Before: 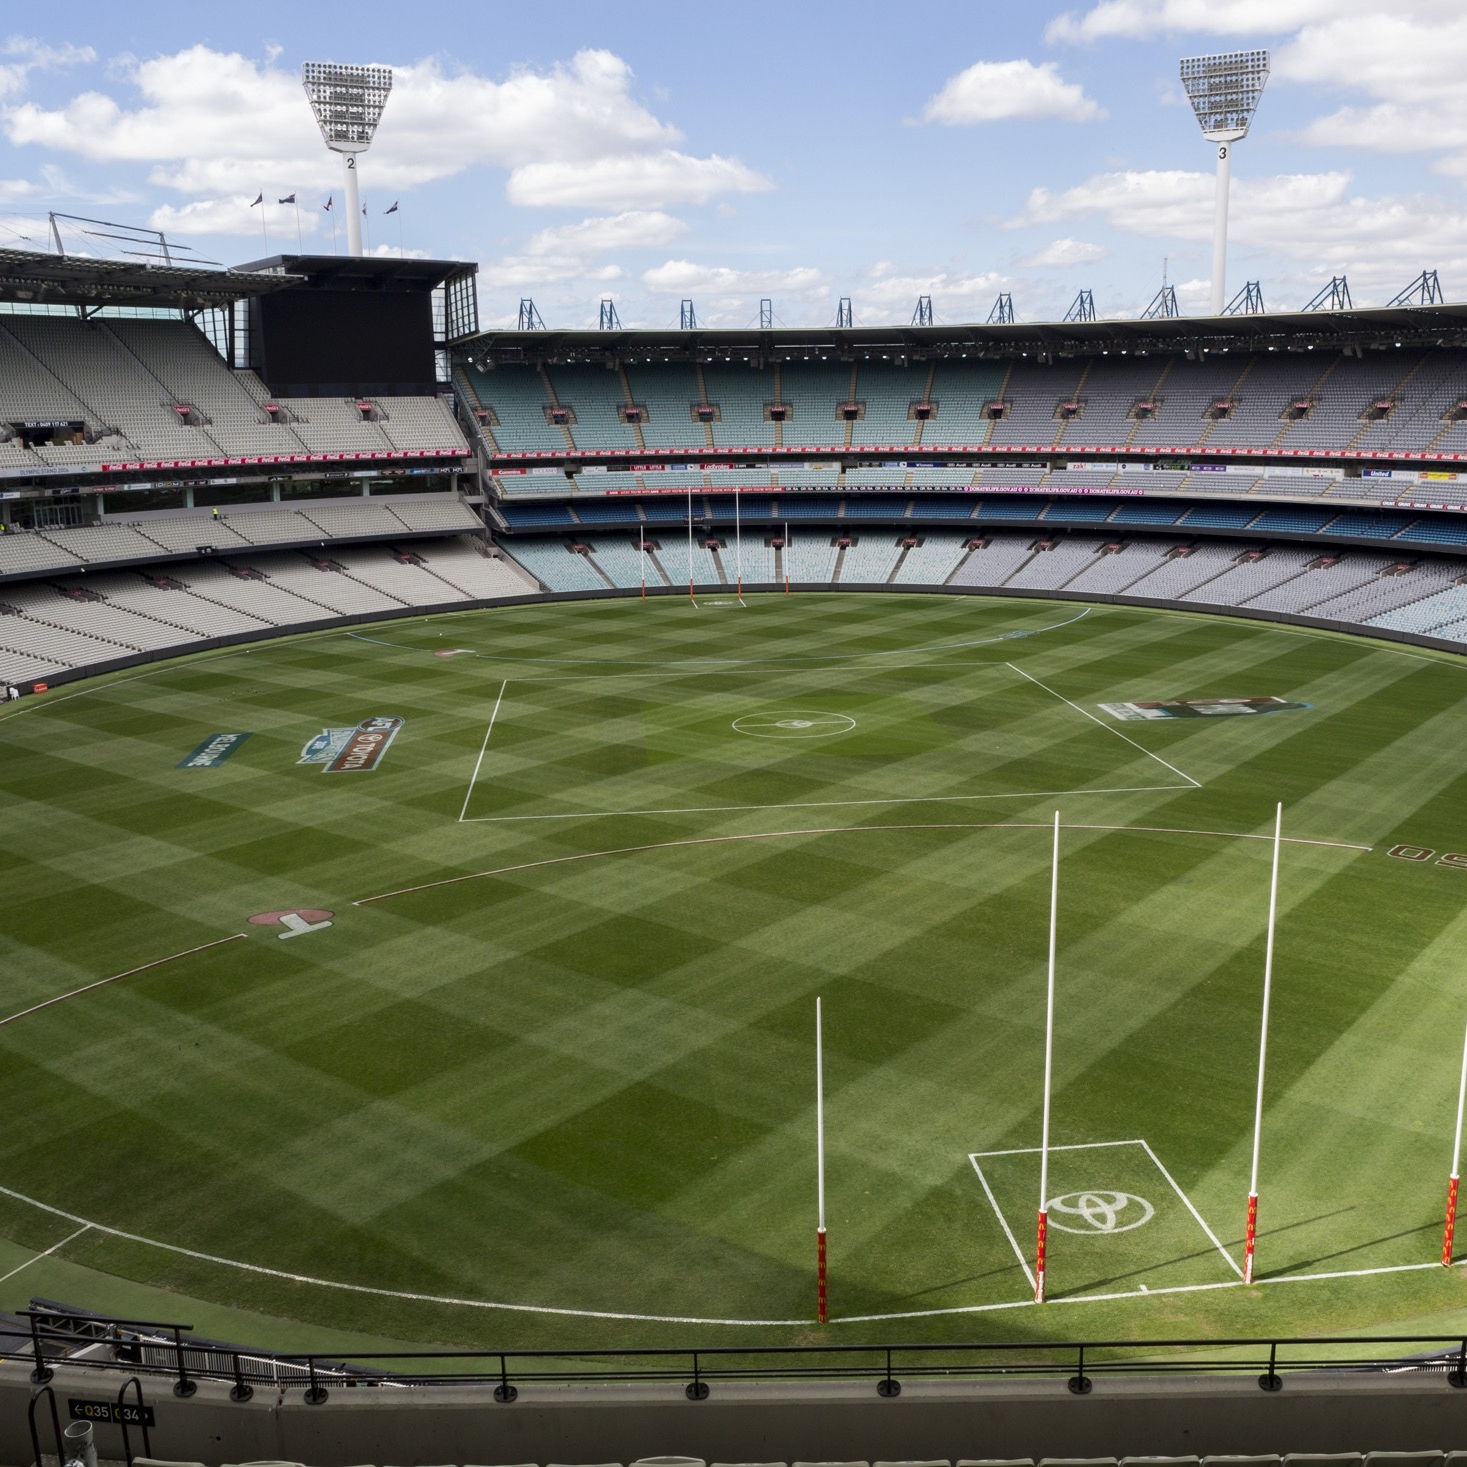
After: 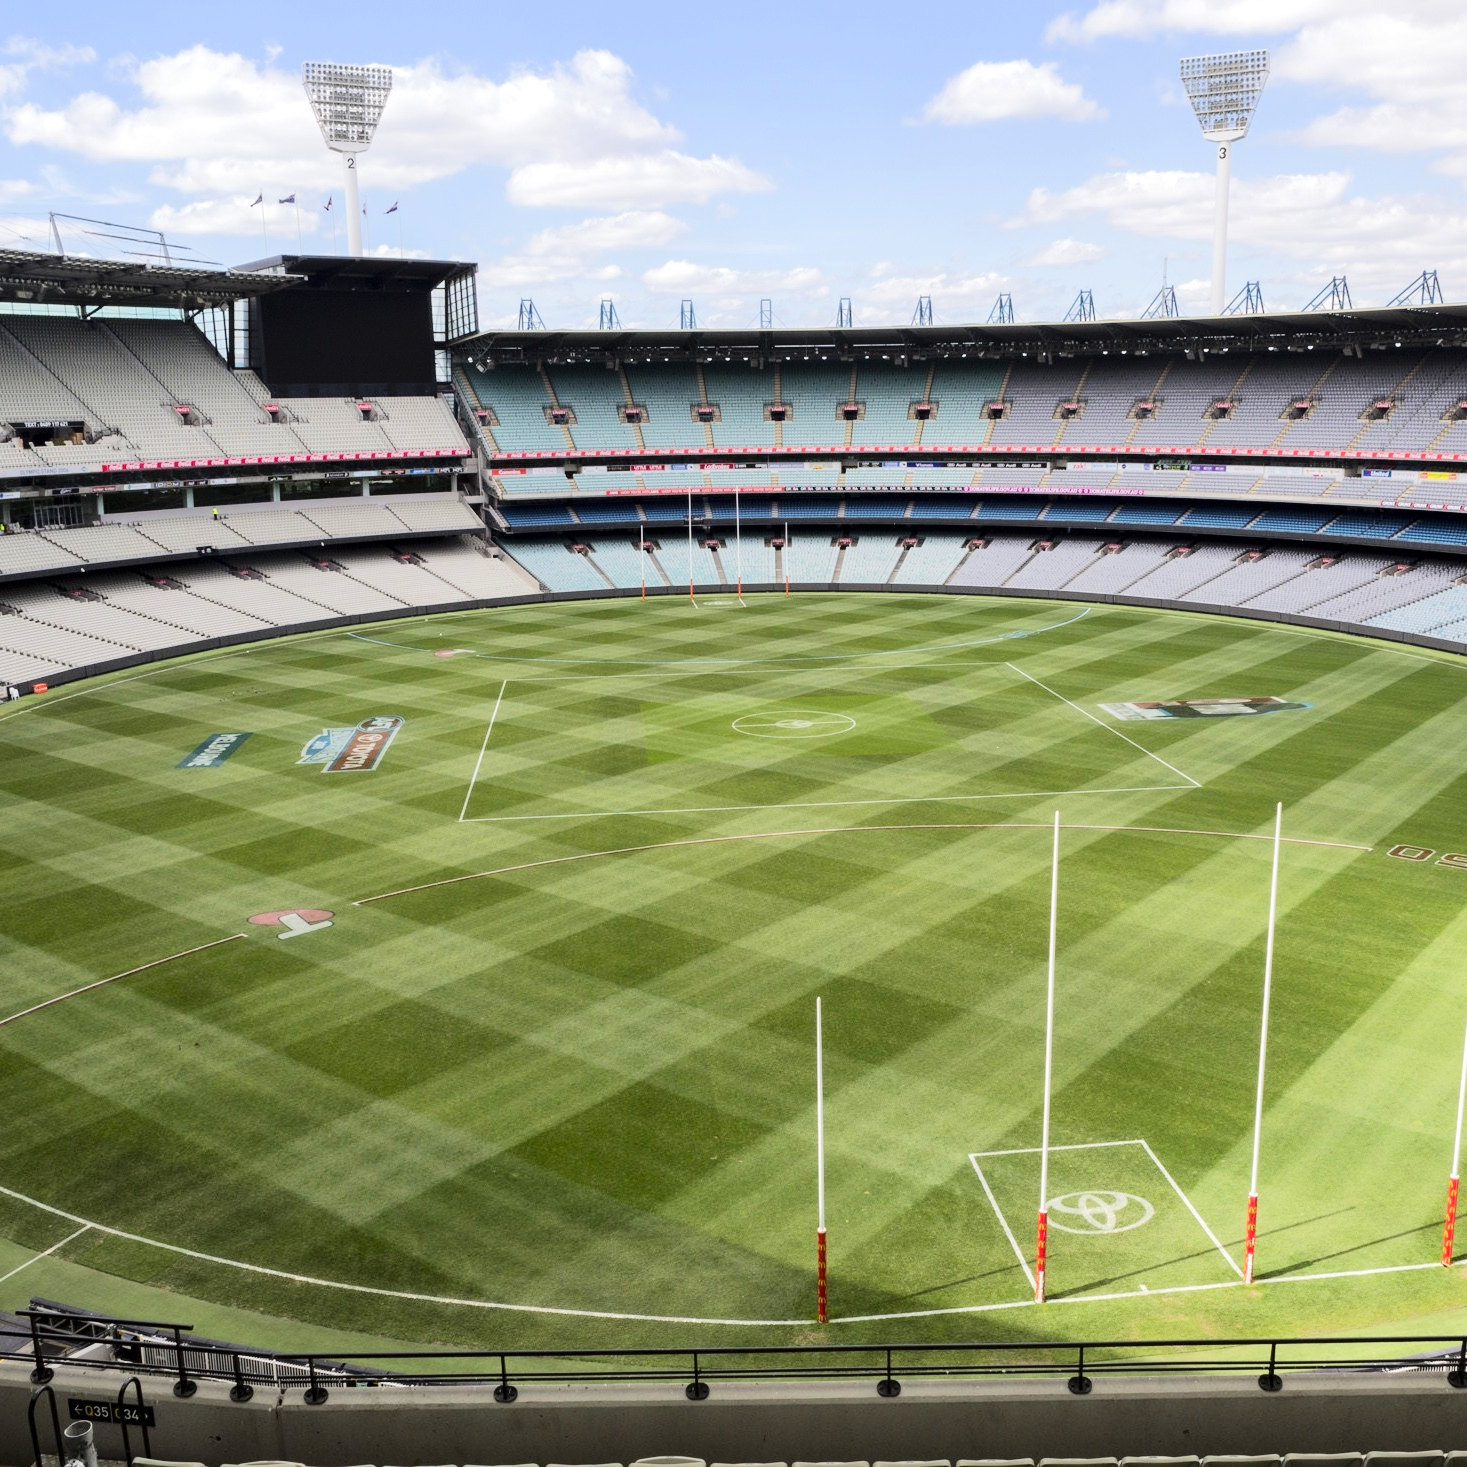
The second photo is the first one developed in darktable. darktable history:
tone equalizer: -7 EV 0.141 EV, -6 EV 0.615 EV, -5 EV 1.13 EV, -4 EV 1.31 EV, -3 EV 1.13 EV, -2 EV 0.6 EV, -1 EV 0.146 EV, edges refinement/feathering 500, mask exposure compensation -1.57 EV, preserve details no
